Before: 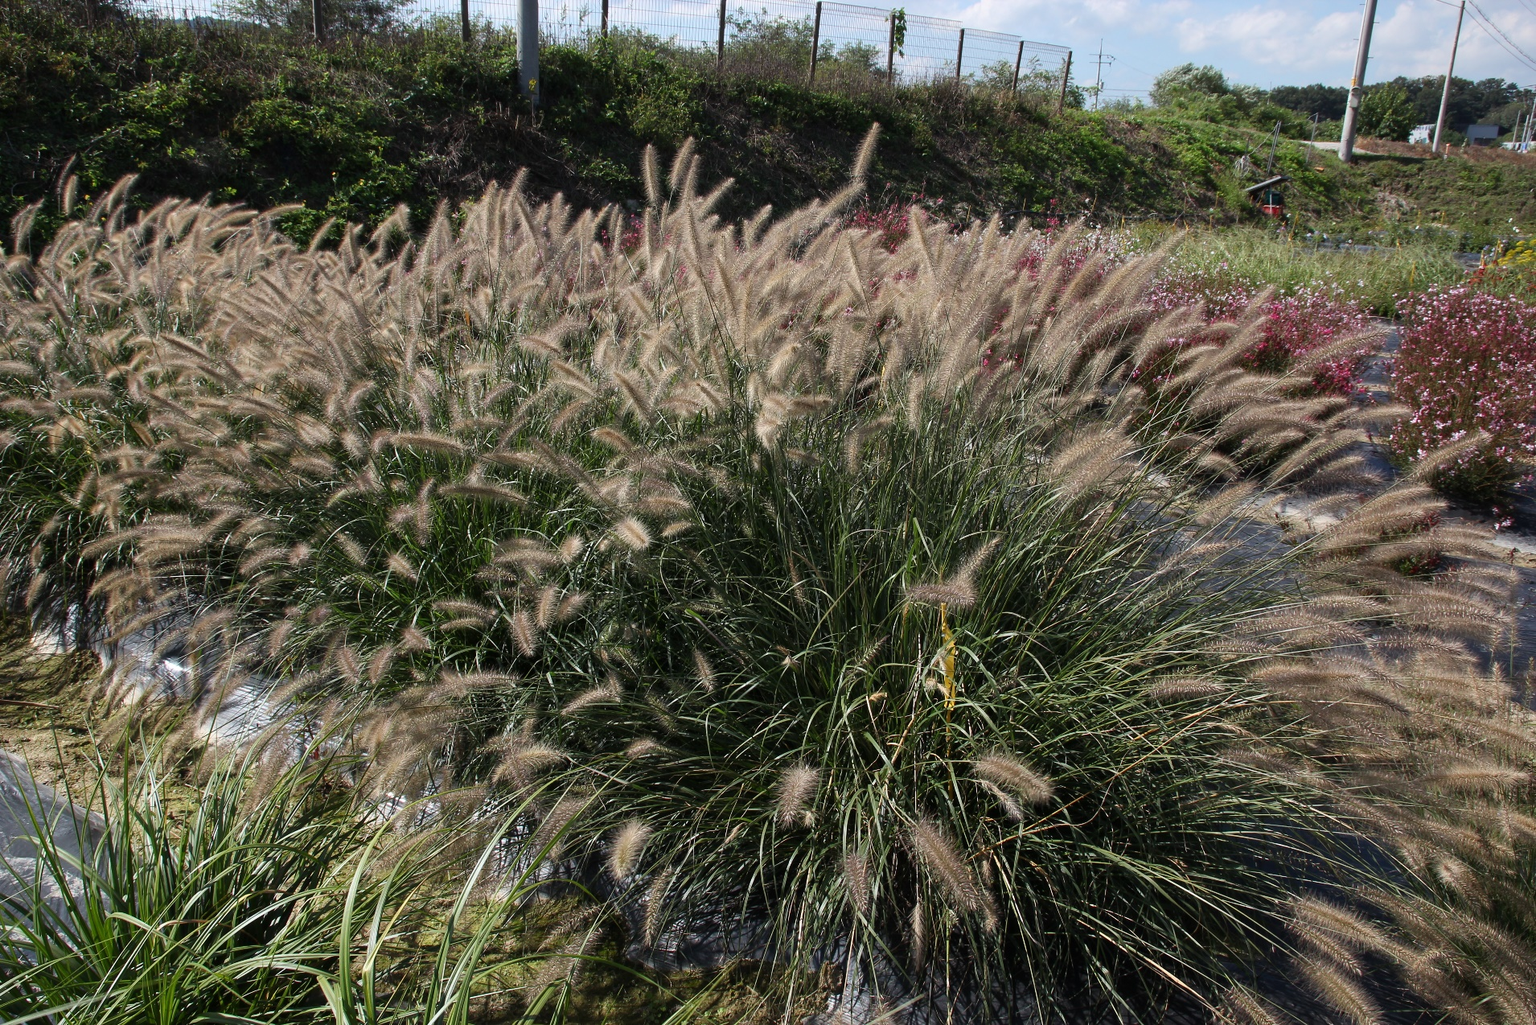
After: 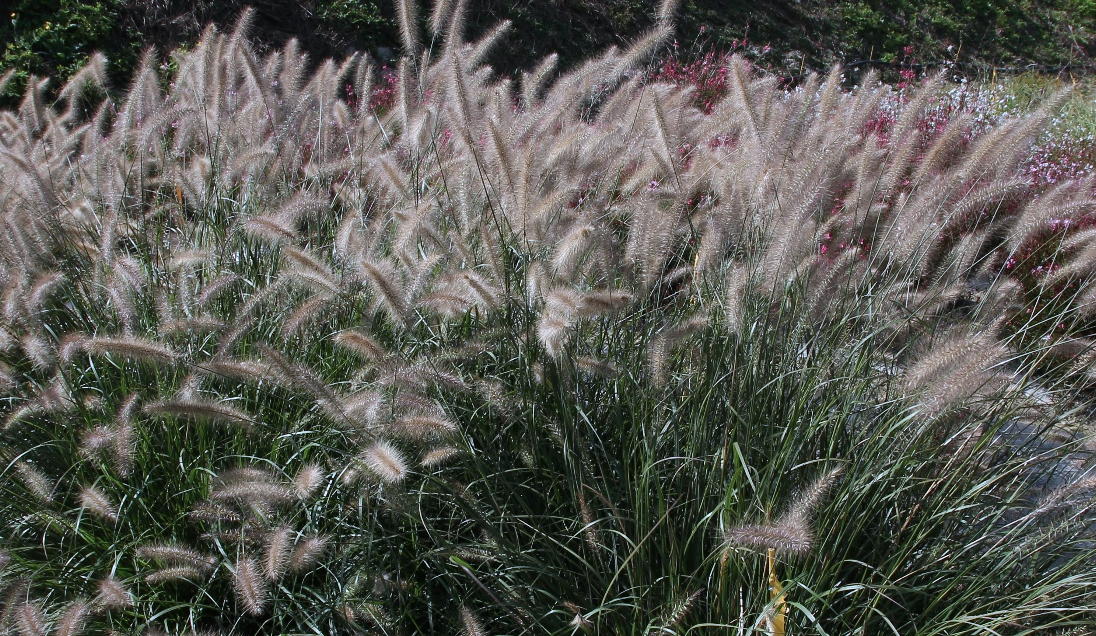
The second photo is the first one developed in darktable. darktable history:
color correction: highlights a* -1.93, highlights b* -18.27
color calibration: illuminant same as pipeline (D50), adaptation none (bypass), x 0.332, y 0.334, temperature 5004.88 K
crop: left 21.09%, top 15.846%, right 21.496%, bottom 34.184%
